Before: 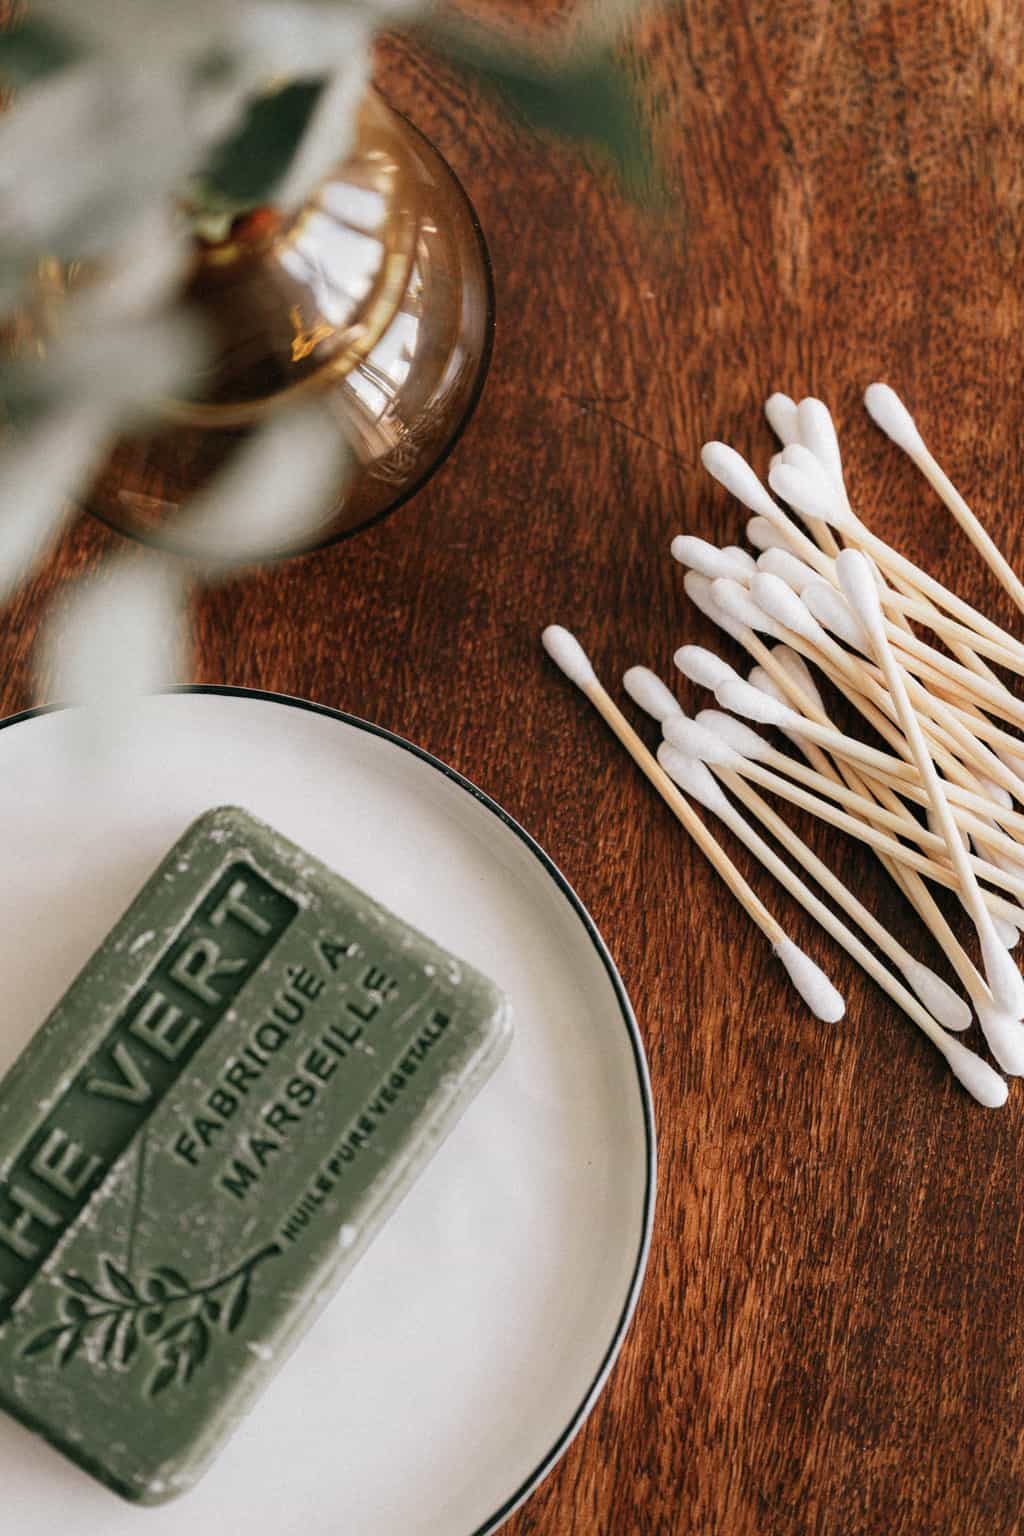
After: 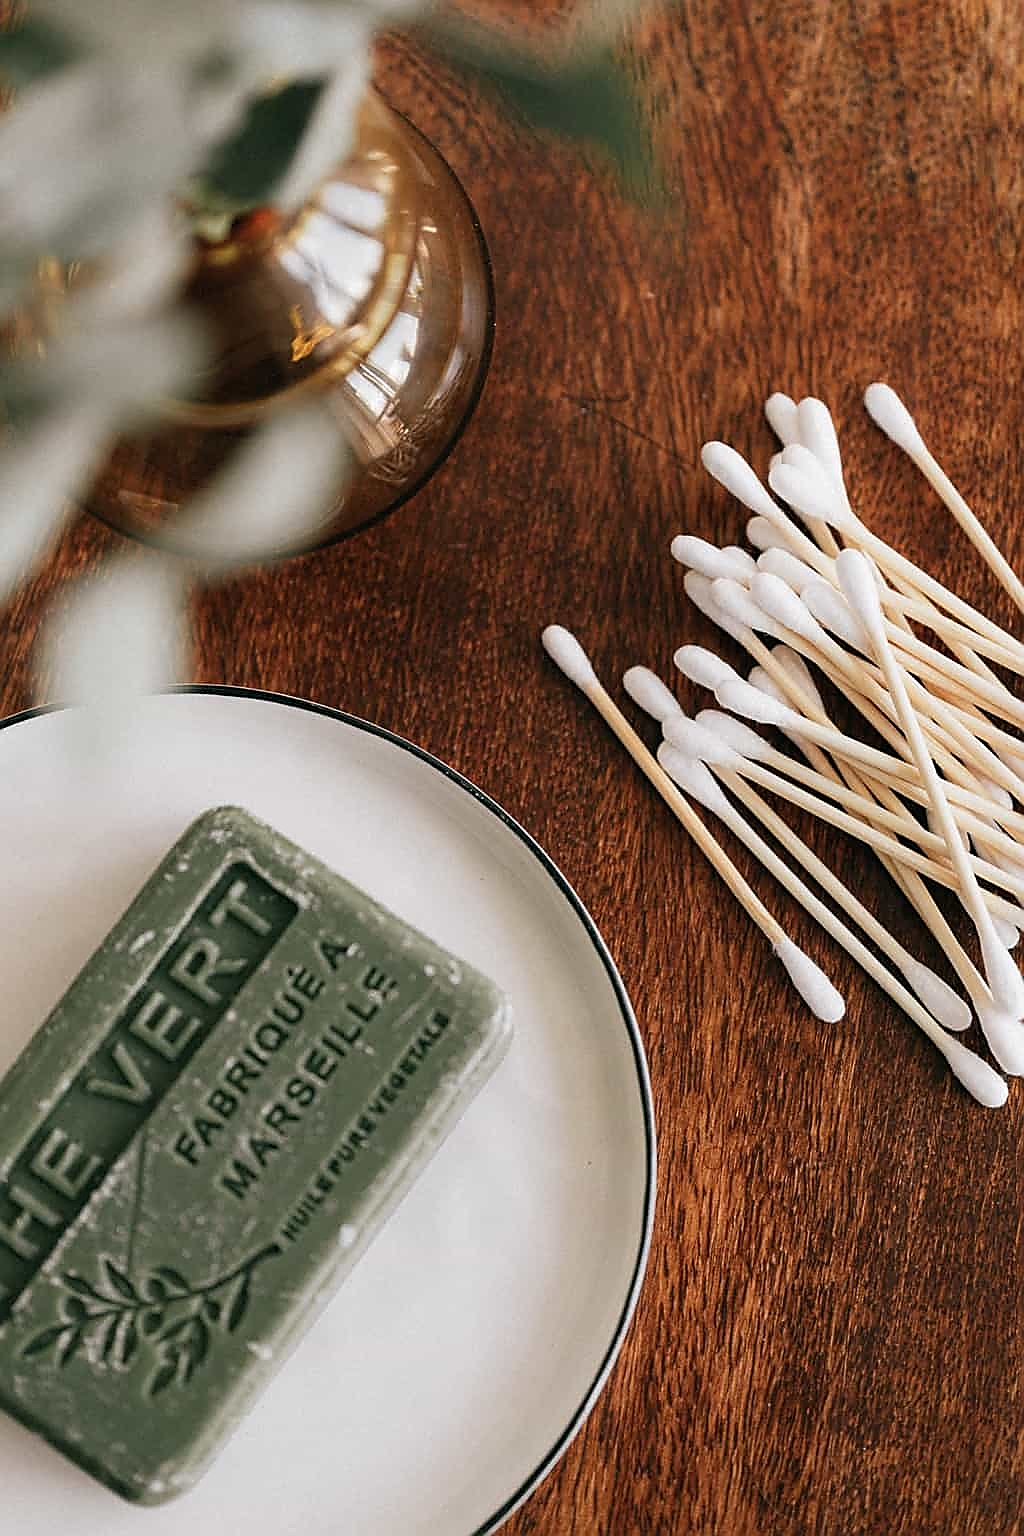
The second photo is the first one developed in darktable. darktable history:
sharpen: radius 1.365, amount 1.238, threshold 0.835
